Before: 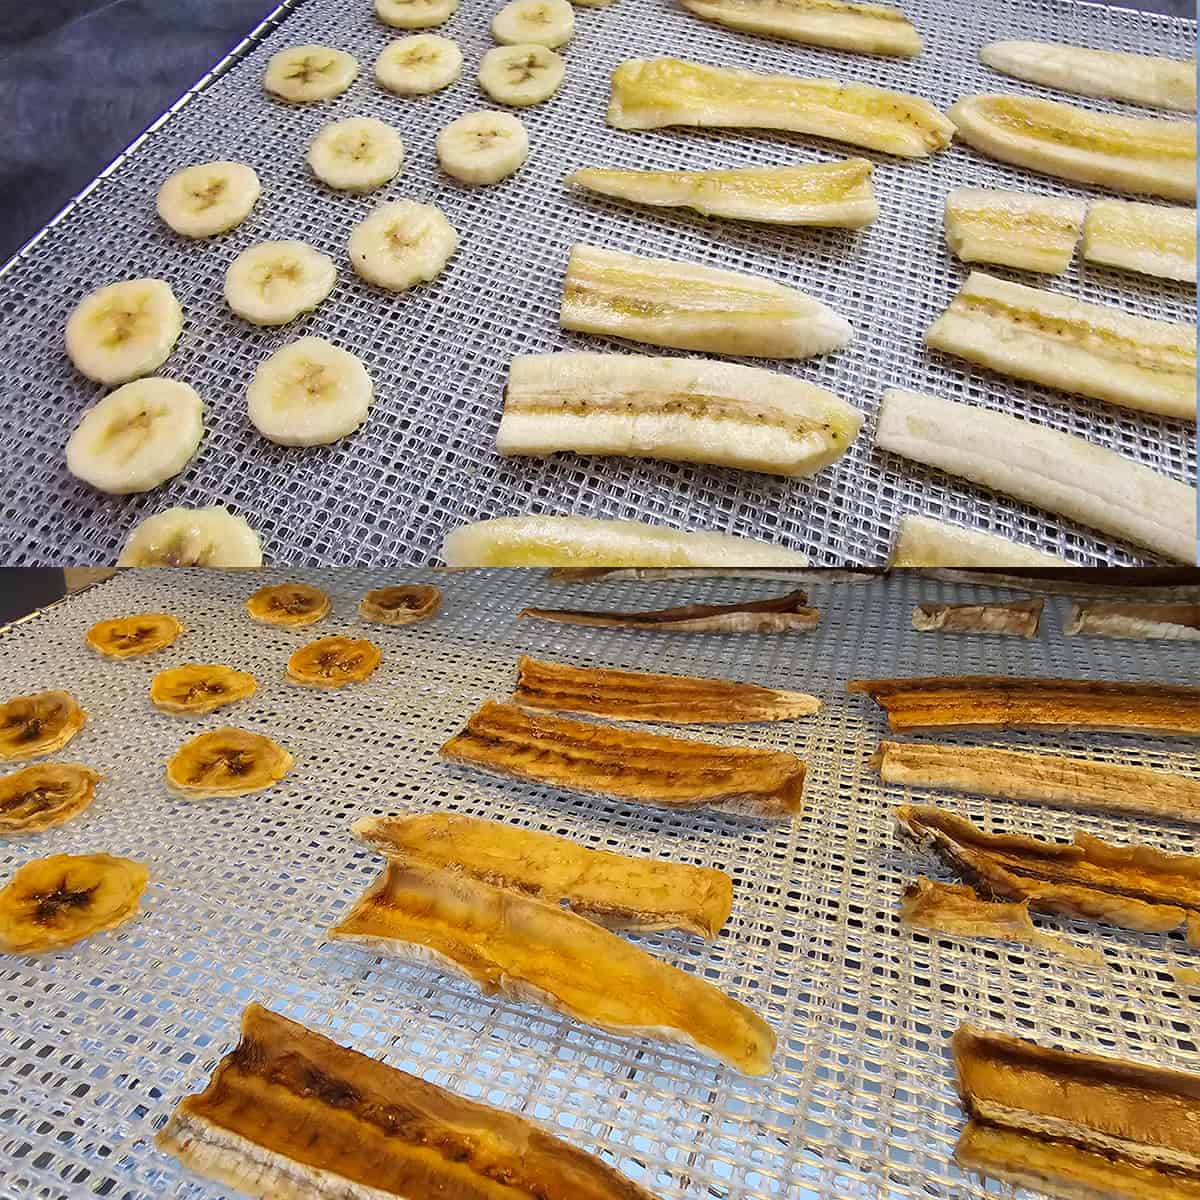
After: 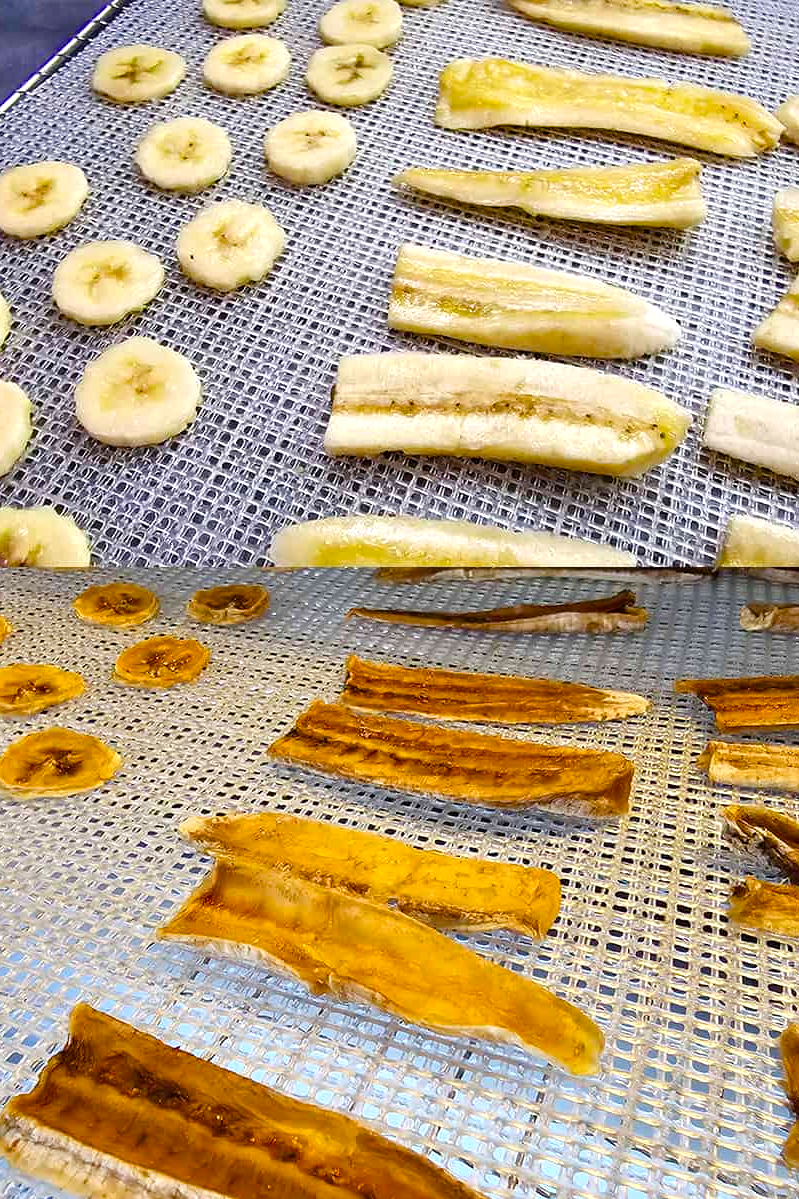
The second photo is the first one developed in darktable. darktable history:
color balance rgb: power › hue 209.52°, perceptual saturation grading › global saturation 20%, perceptual saturation grading › highlights -14.207%, perceptual saturation grading › shadows 50.11%, perceptual brilliance grading › global brilliance 9.232%
crop and rotate: left 14.39%, right 18.982%
